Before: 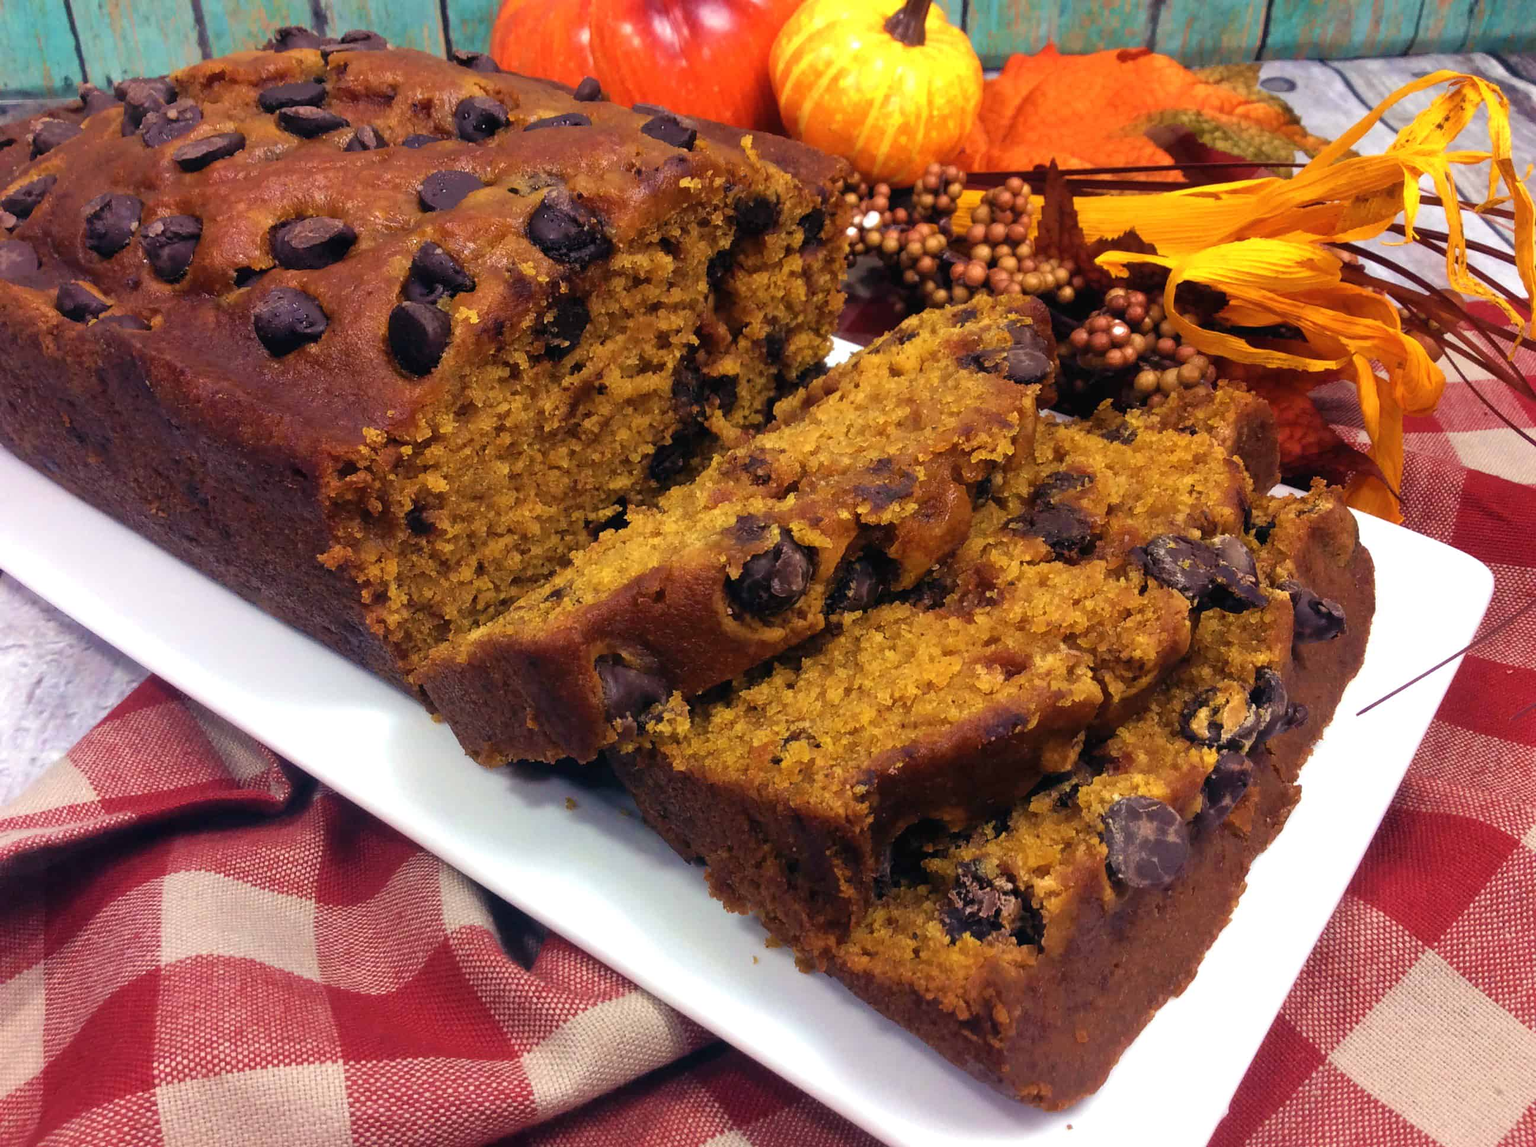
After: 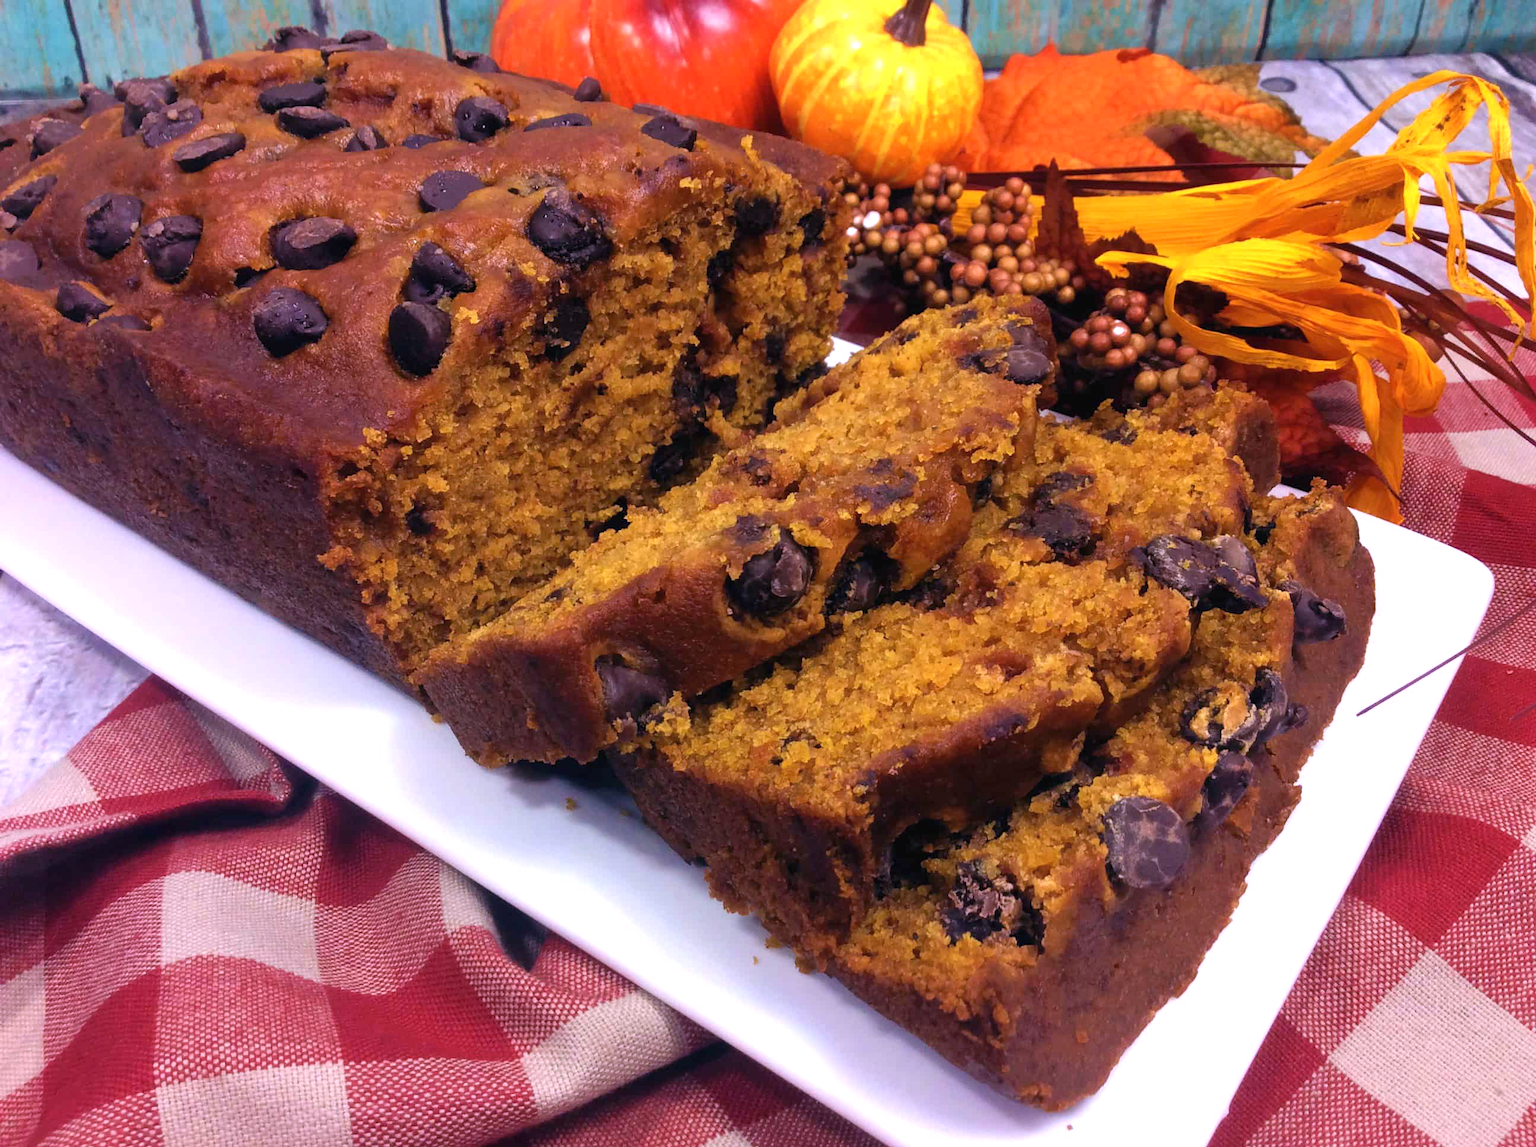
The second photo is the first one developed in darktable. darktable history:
white balance: red 1.042, blue 1.17
color correction: highlights a* 0.003, highlights b* -0.283
